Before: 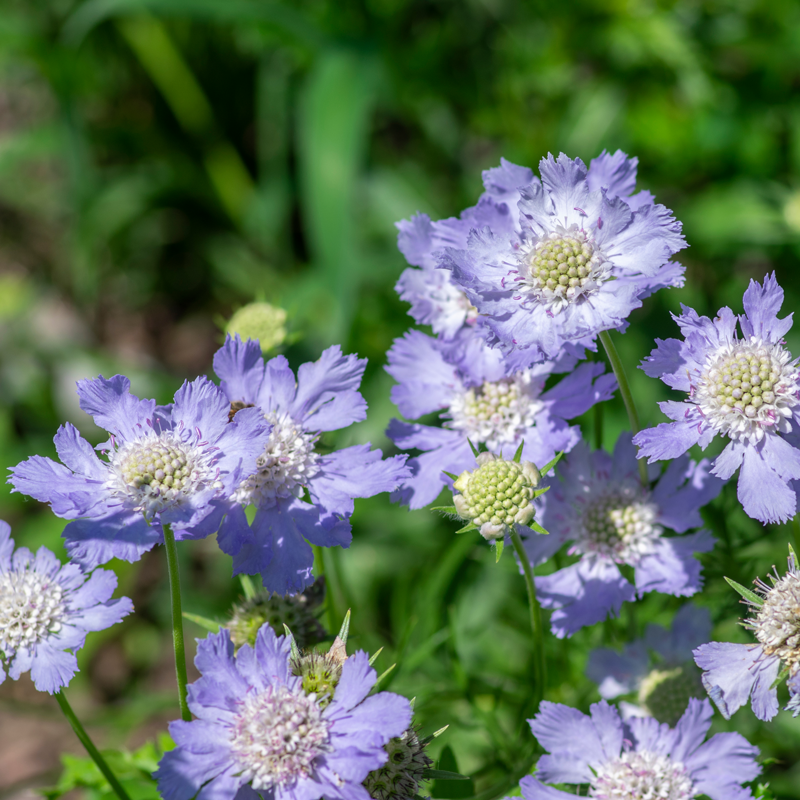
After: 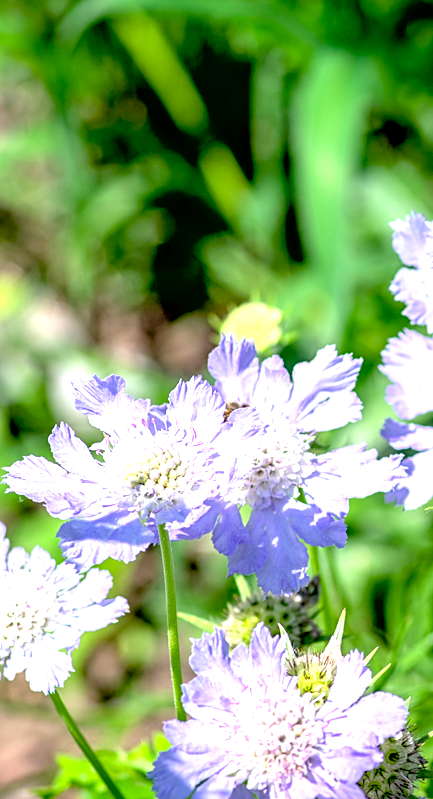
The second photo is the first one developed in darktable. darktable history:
exposure: black level correction 0.009, exposure 1.427 EV, compensate exposure bias true, compensate highlight preservation false
crop: left 0.649%, right 45.221%, bottom 0.087%
vignetting: saturation 0.367
contrast brightness saturation: brightness 0.155
local contrast: on, module defaults
sharpen: on, module defaults
